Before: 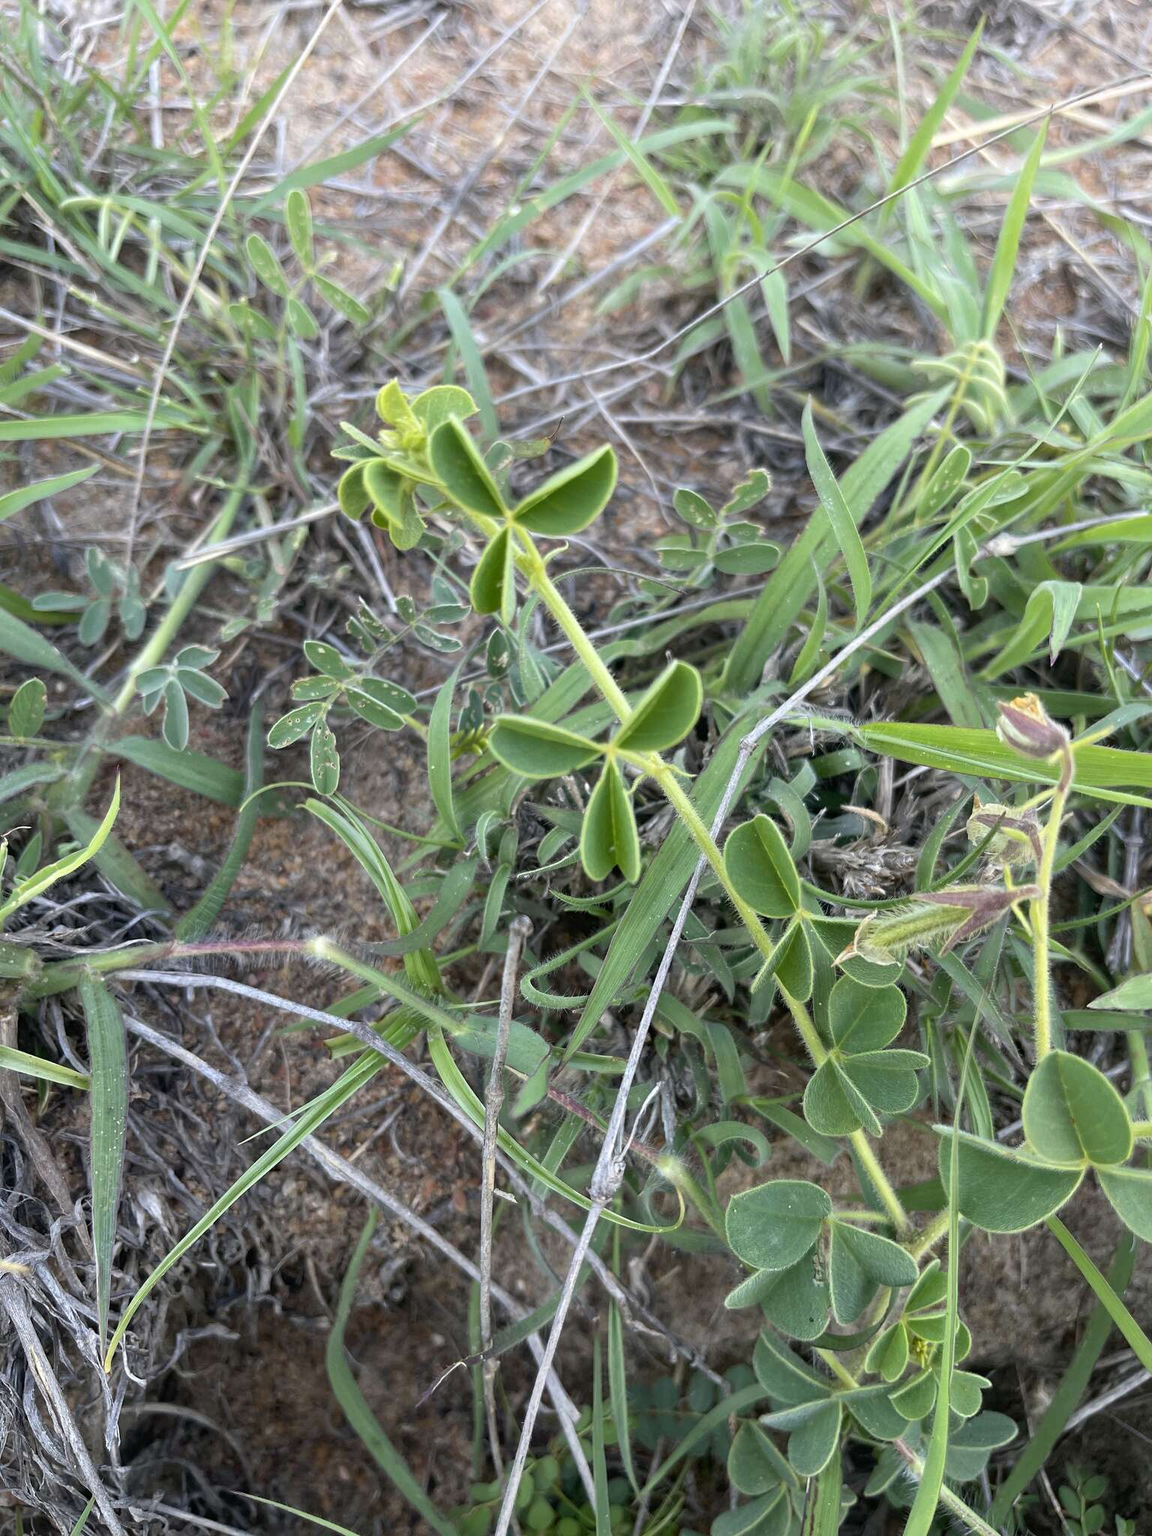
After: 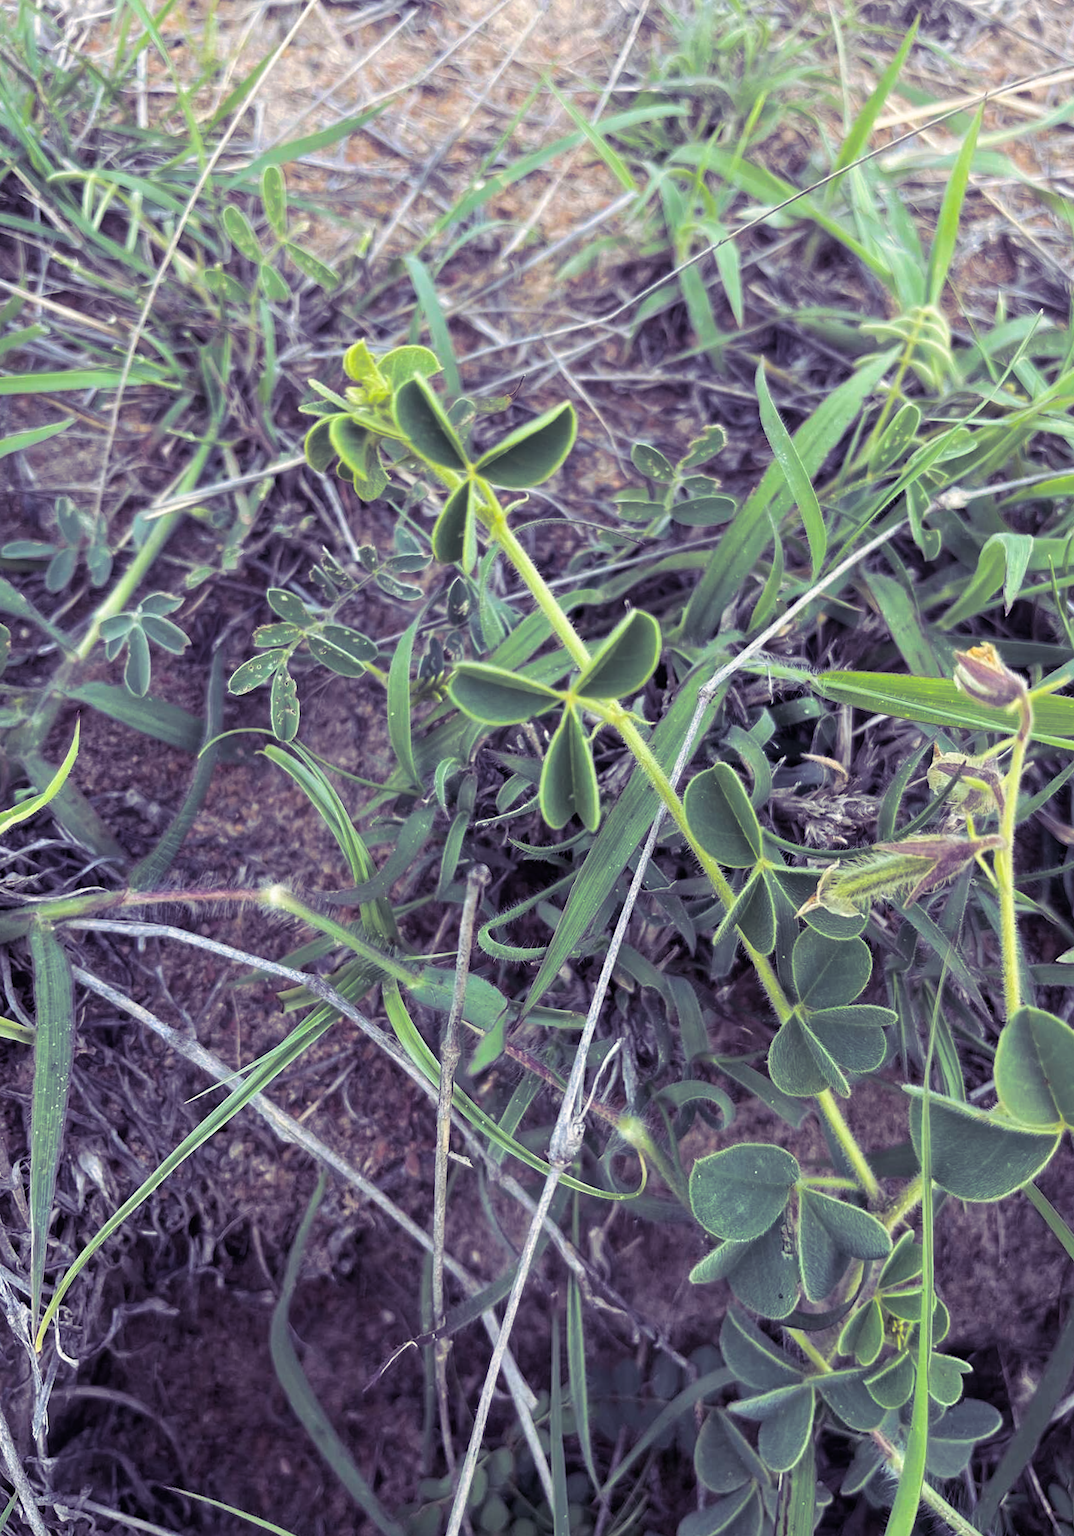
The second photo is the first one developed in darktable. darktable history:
rotate and perspective: rotation 0.215°, lens shift (vertical) -0.139, crop left 0.069, crop right 0.939, crop top 0.002, crop bottom 0.996
split-toning: shadows › hue 255.6°, shadows › saturation 0.66, highlights › hue 43.2°, highlights › saturation 0.68, balance -50.1
